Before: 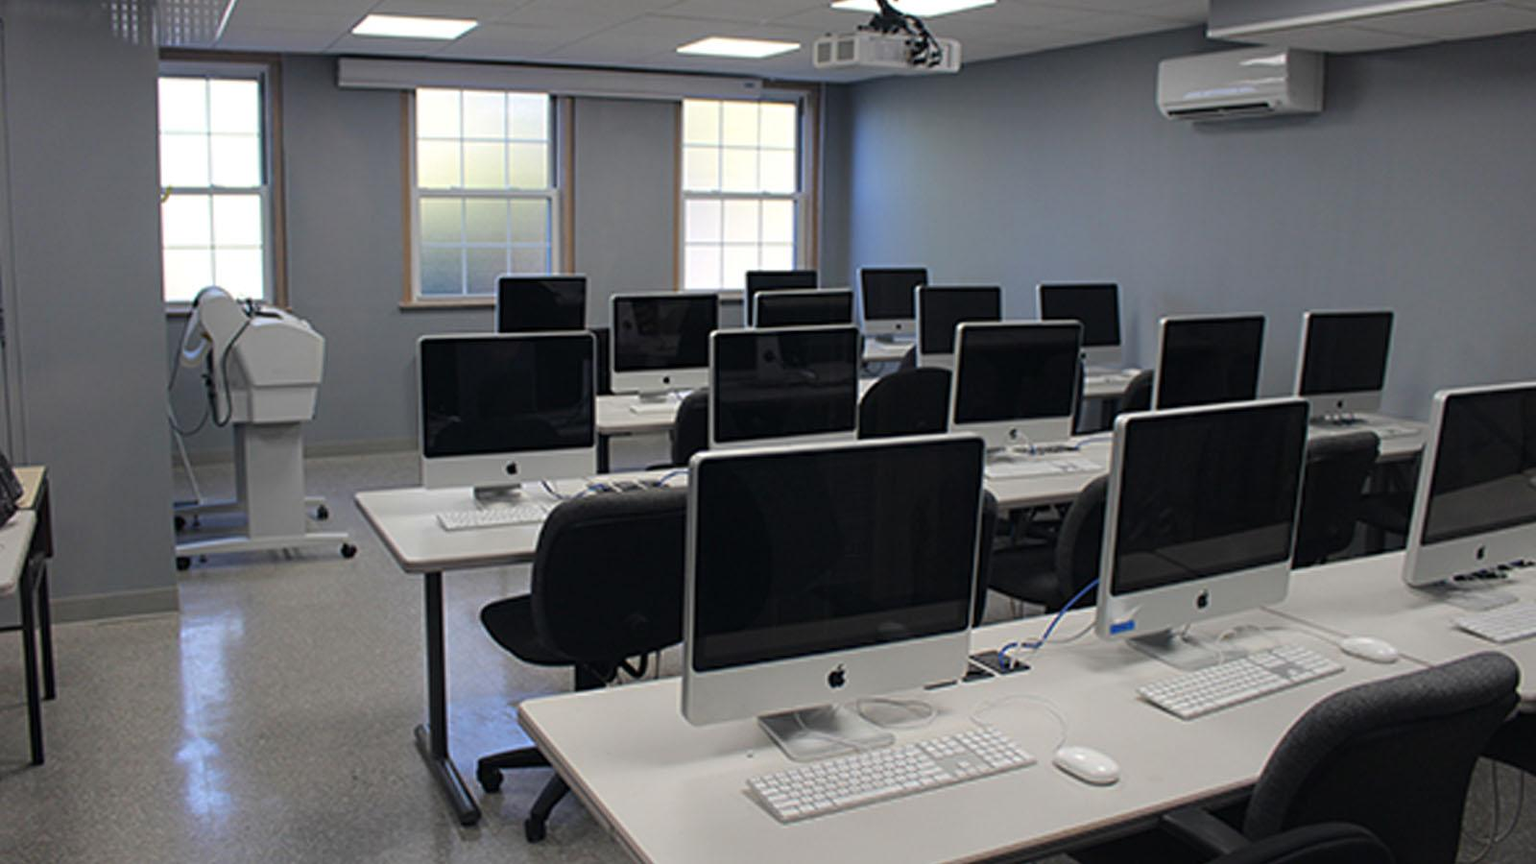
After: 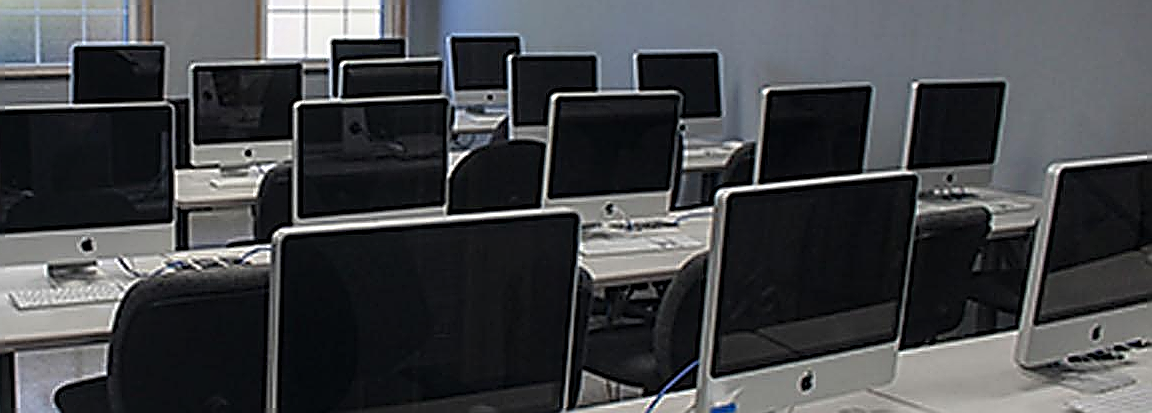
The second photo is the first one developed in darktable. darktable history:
exposure: compensate highlight preservation false
sharpen: amount 1.861
local contrast: on, module defaults
crop and rotate: left 27.938%, top 27.046%, bottom 27.046%
